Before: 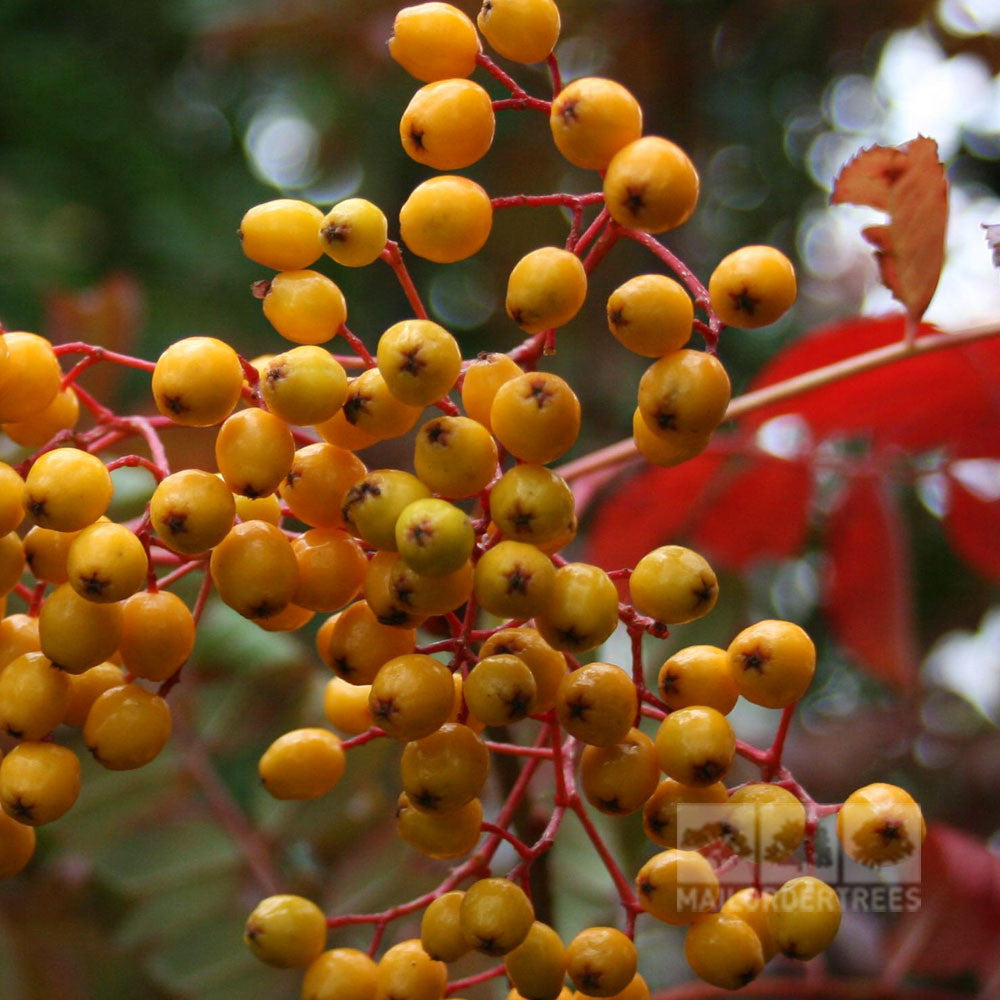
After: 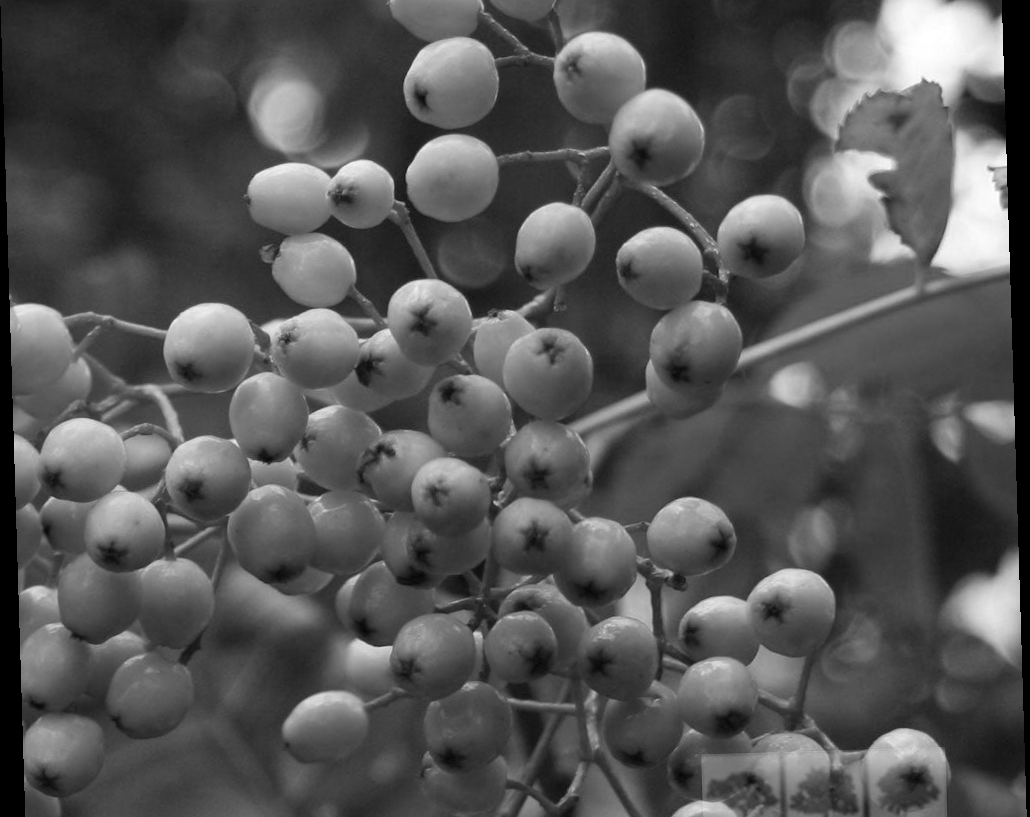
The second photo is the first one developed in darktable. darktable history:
rotate and perspective: rotation -1.75°, automatic cropping off
monochrome: size 1
crop and rotate: top 5.667%, bottom 14.937%
